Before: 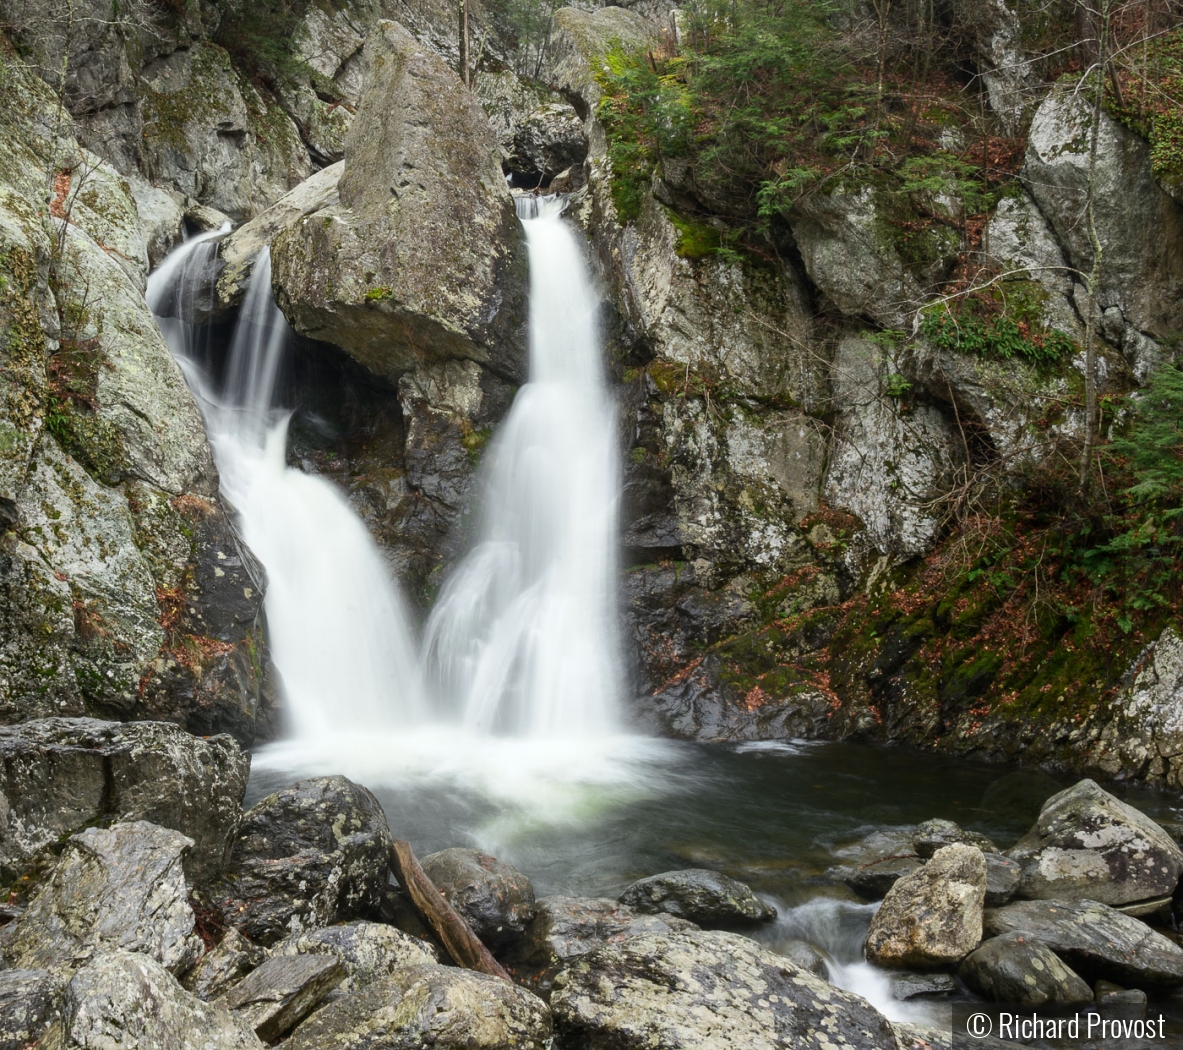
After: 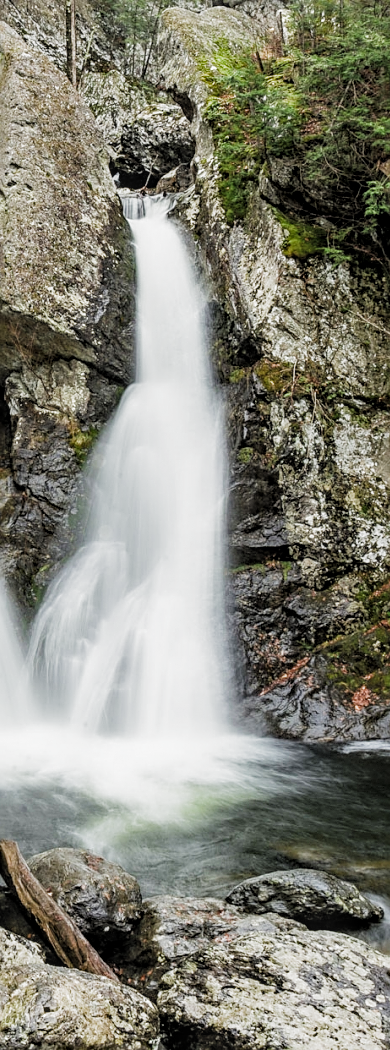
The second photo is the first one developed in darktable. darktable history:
haze removal: strength 0.276, distance 0.248, compatibility mode true, adaptive false
exposure: black level correction 0, exposure 0.694 EV, compensate exposure bias true, compensate highlight preservation false
filmic rgb: black relative exposure -5.76 EV, white relative exposure 3.39 EV, hardness 3.66, add noise in highlights 0.002, color science v3 (2019), use custom middle-gray values true, contrast in highlights soft
tone equalizer: on, module defaults
crop: left 33.277%, right 33.744%
sharpen: on, module defaults
local contrast: on, module defaults
